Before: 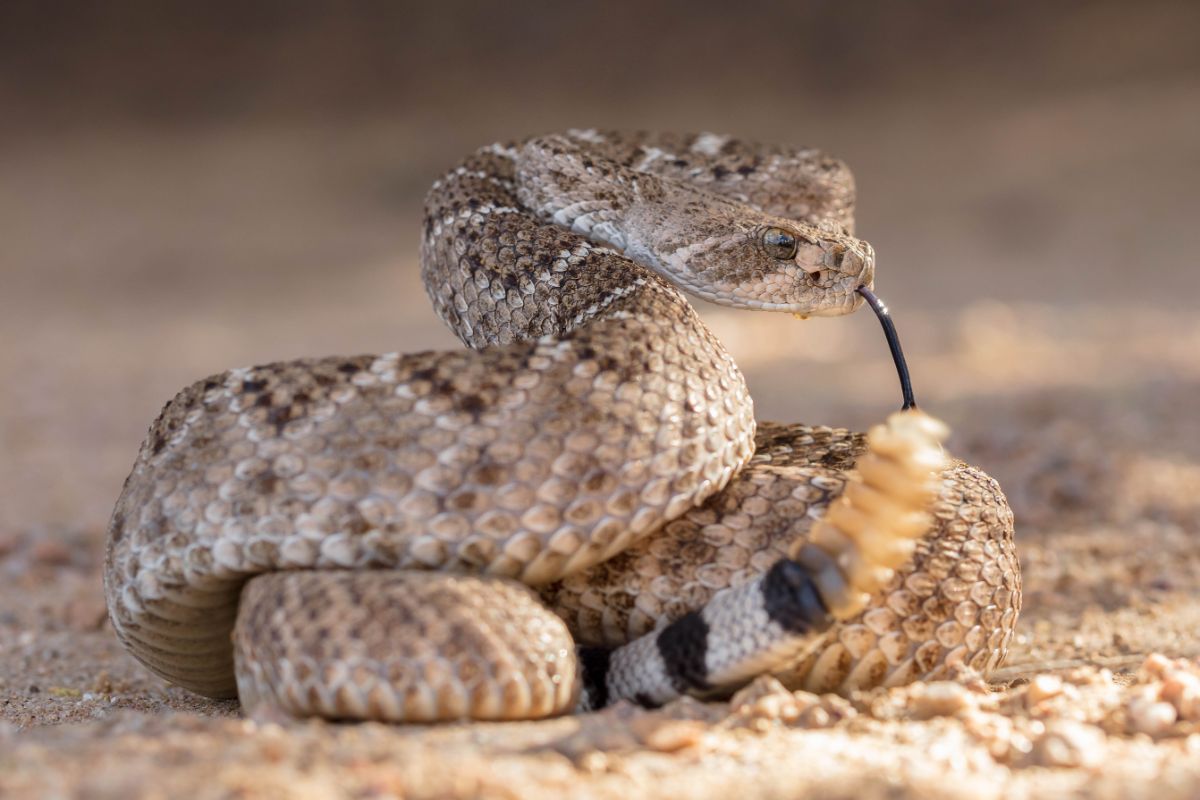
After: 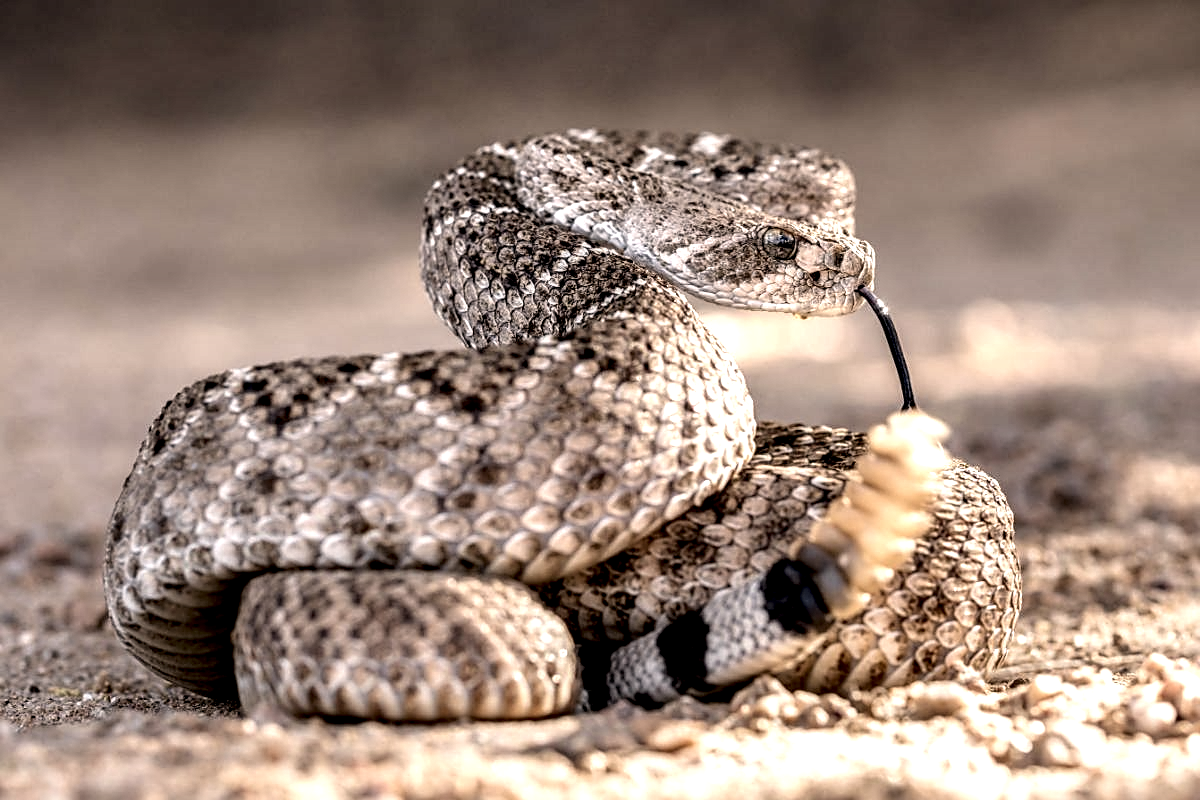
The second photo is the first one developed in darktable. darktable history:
sharpen: on, module defaults
contrast brightness saturation: brightness 0.091, saturation 0.191
local contrast: shadows 156%, detail 224%
color correction: highlights a* 5.49, highlights b* 5.19, saturation 0.632
